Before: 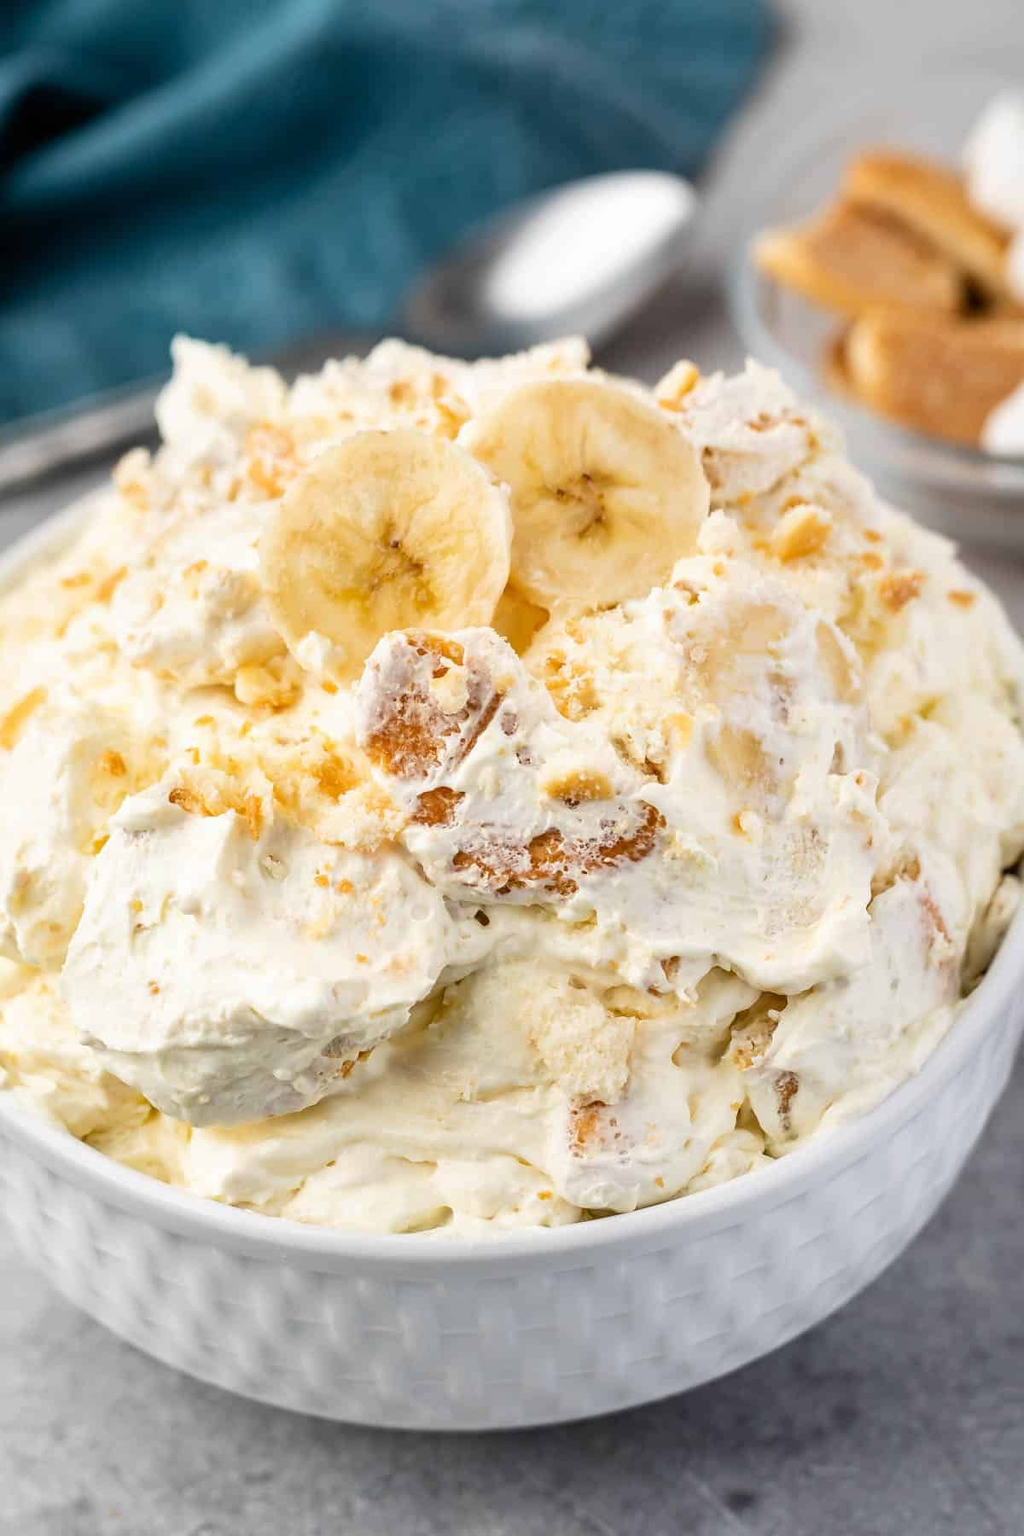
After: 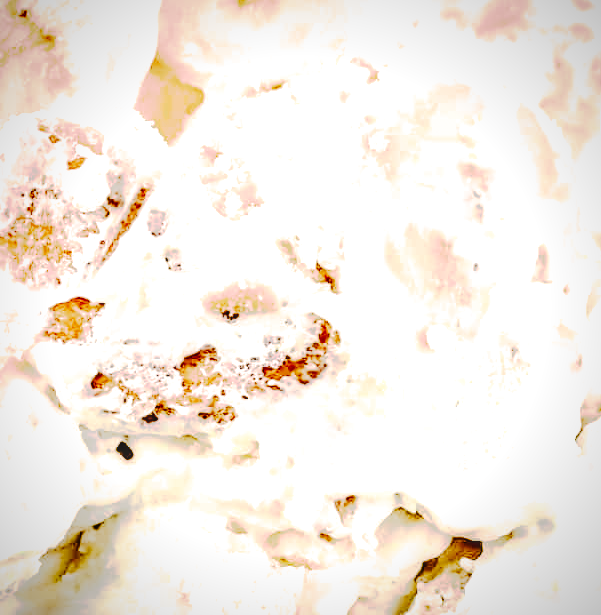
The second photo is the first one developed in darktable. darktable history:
crop: left 36.736%, top 34.729%, right 13.164%, bottom 31.073%
tone curve: curves: ch0 [(0, 0) (0.003, 0.001) (0.011, 0.005) (0.025, 0.009) (0.044, 0.014) (0.069, 0.019) (0.1, 0.028) (0.136, 0.039) (0.177, 0.073) (0.224, 0.134) (0.277, 0.218) (0.335, 0.343) (0.399, 0.488) (0.468, 0.608) (0.543, 0.699) (0.623, 0.773) (0.709, 0.819) (0.801, 0.852) (0.898, 0.874) (1, 1)], preserve colors none
filmic rgb: black relative exposure -3.48 EV, white relative exposure 2.26 EV, hardness 3.41
exposure: exposure 0.128 EV, compensate highlight preservation false
tone equalizer: -8 EV -0.403 EV, -7 EV -0.406 EV, -6 EV -0.338 EV, -5 EV -0.249 EV, -3 EV 0.191 EV, -2 EV 0.341 EV, -1 EV 0.384 EV, +0 EV 0.41 EV
local contrast: on, module defaults
contrast brightness saturation: contrast 0.215
vignetting: fall-off radius 61.21%, saturation 0.003
